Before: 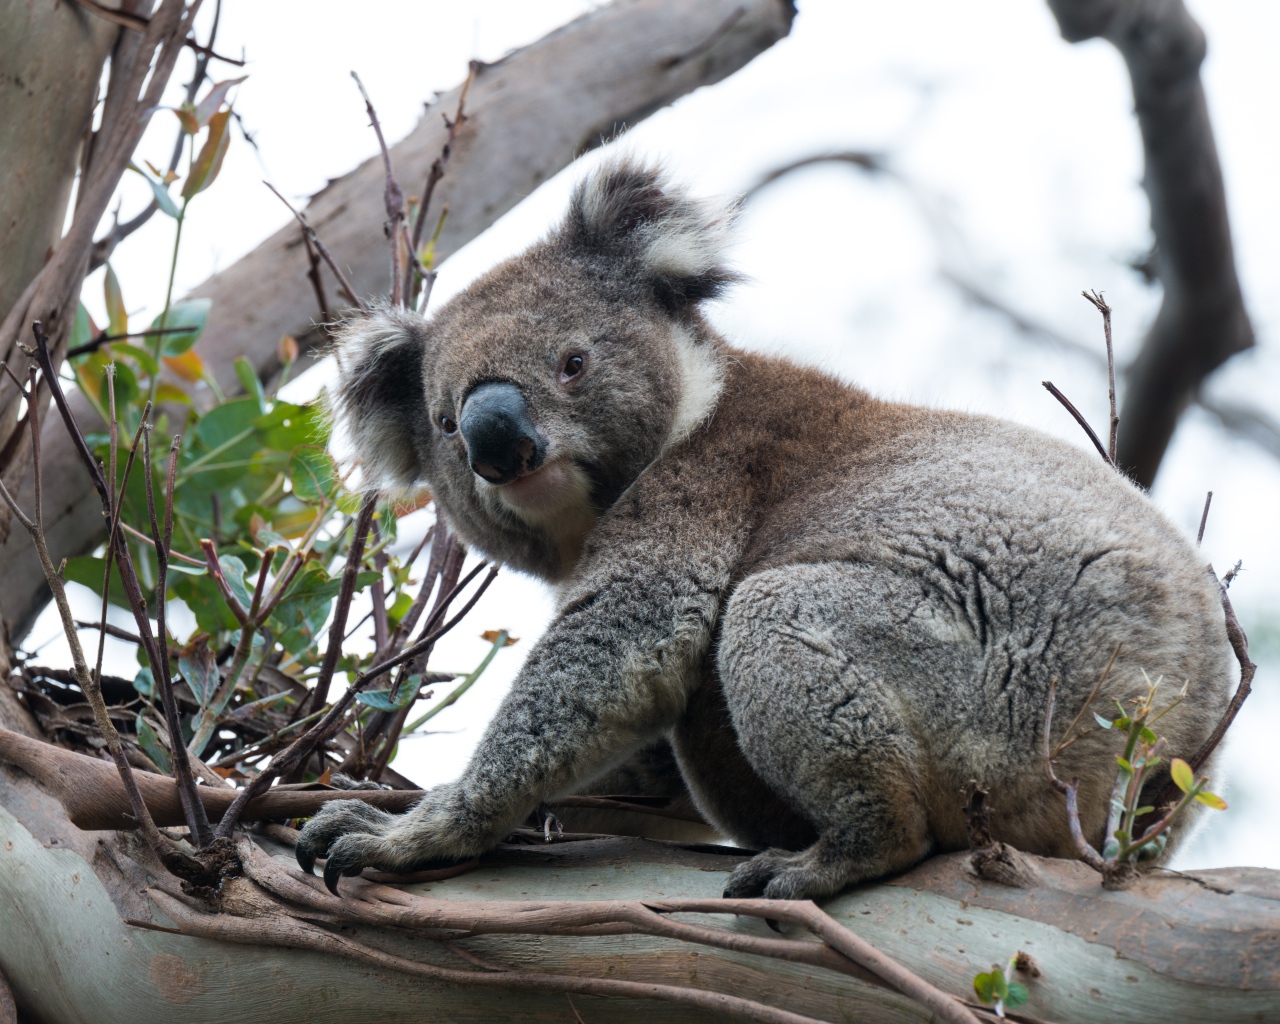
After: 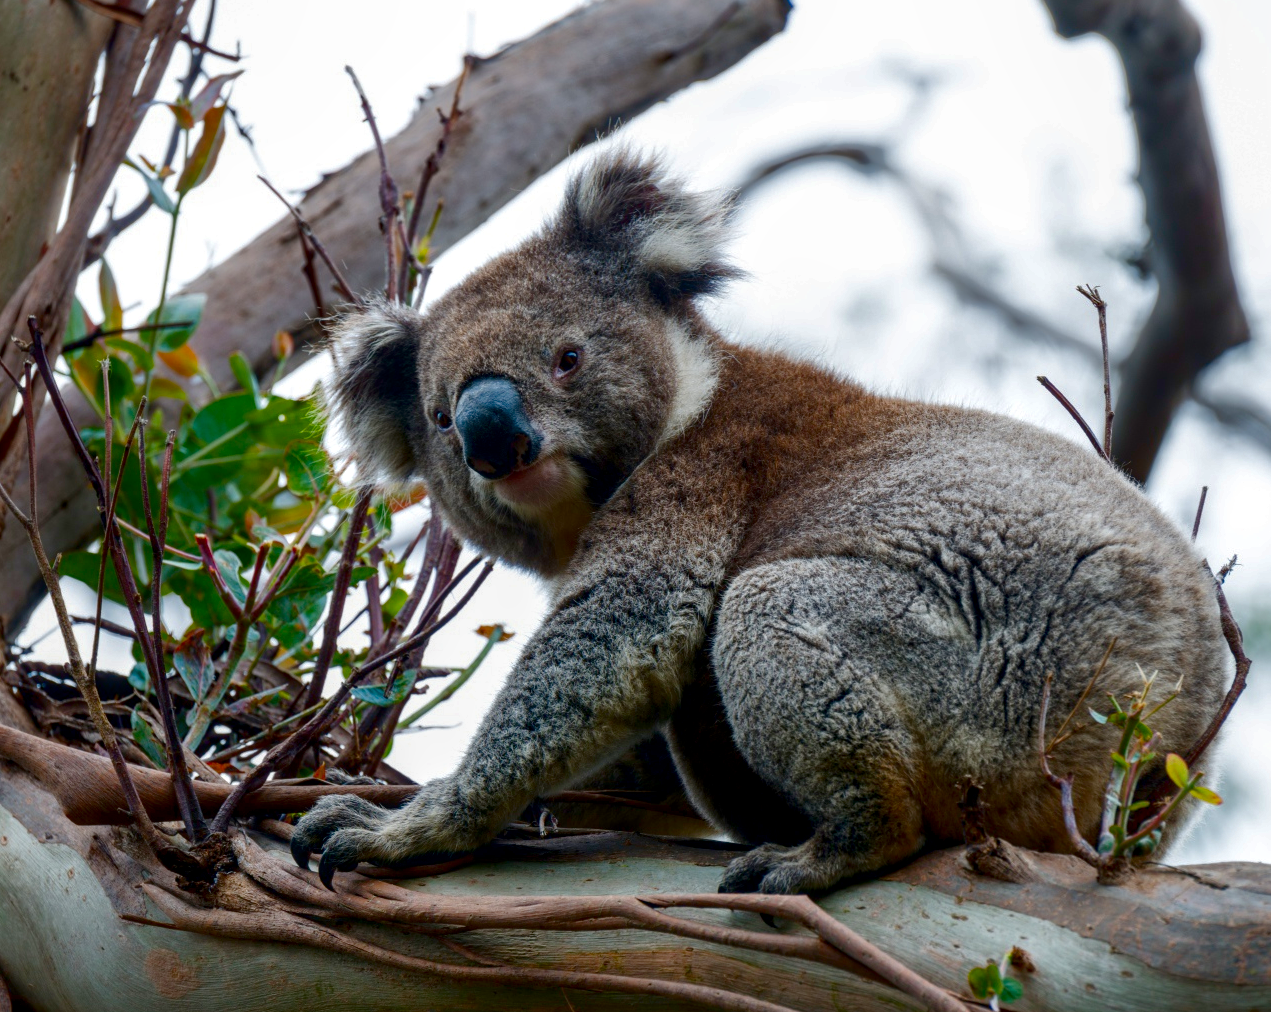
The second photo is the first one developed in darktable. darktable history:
crop: left 0.421%, top 0.558%, right 0.218%, bottom 0.539%
contrast brightness saturation: contrast 0.095, brightness -0.257, saturation 0.139
local contrast: on, module defaults
shadows and highlights: on, module defaults
color balance rgb: perceptual saturation grading › global saturation 35.152%, perceptual saturation grading › highlights -29.874%, perceptual saturation grading › shadows 35.525%
